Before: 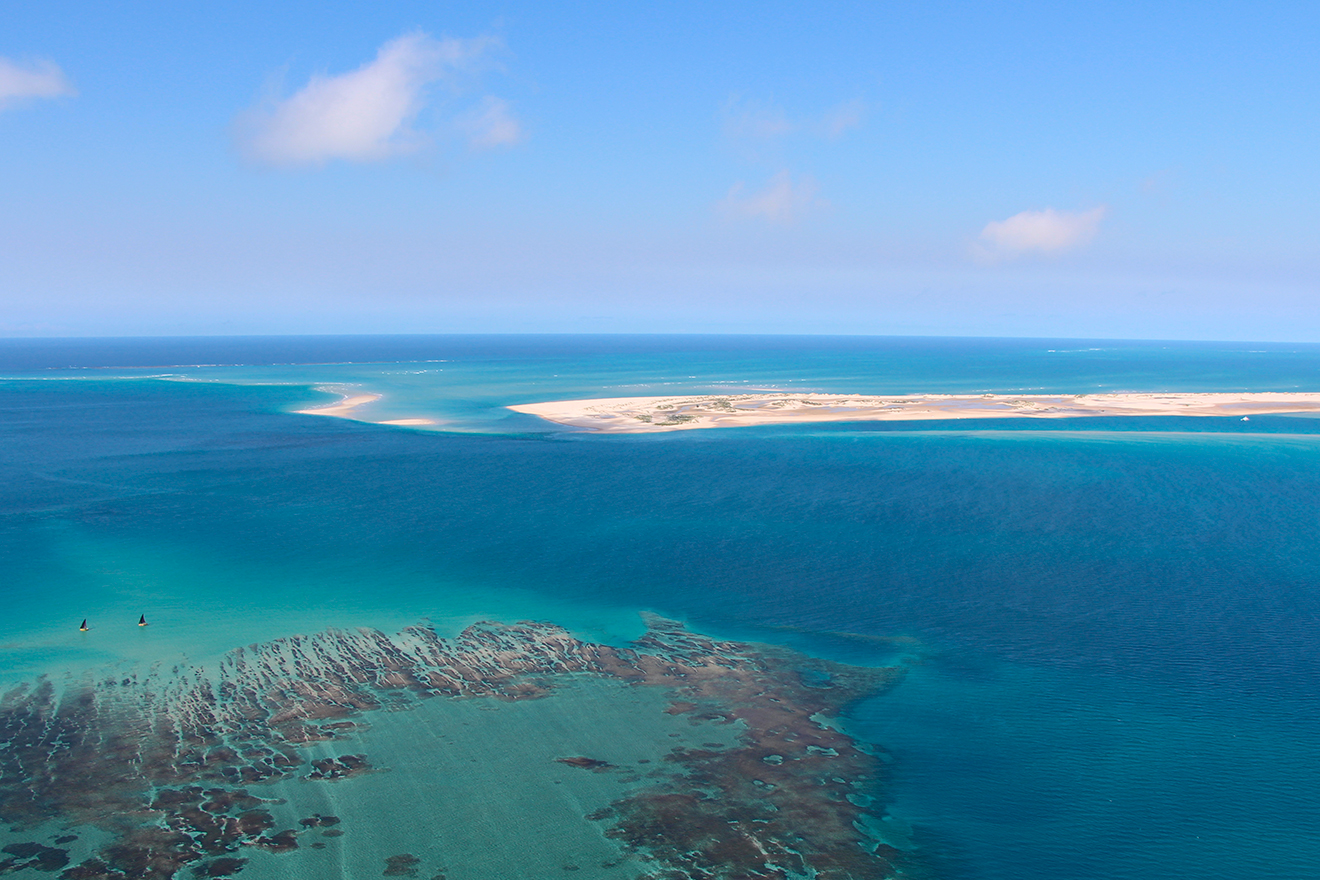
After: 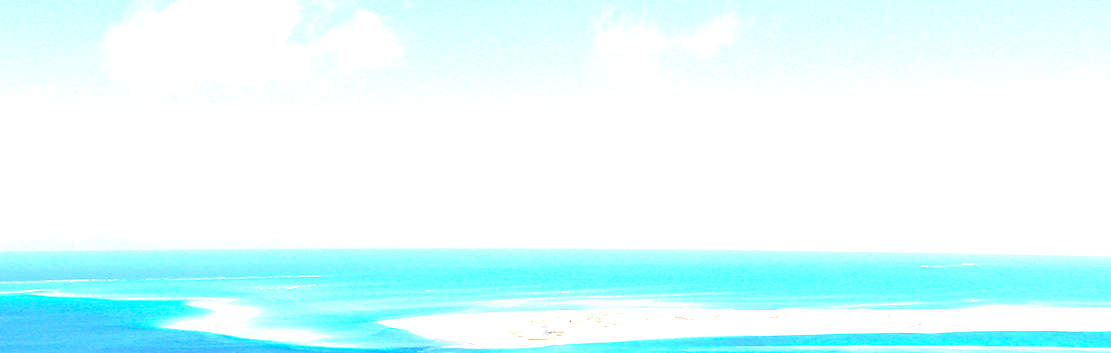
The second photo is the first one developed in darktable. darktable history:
crop and rotate: left 9.629%, top 9.697%, right 6.129%, bottom 50.157%
exposure: black level correction 0.001, exposure 1.729 EV, compensate exposure bias true, compensate highlight preservation false
